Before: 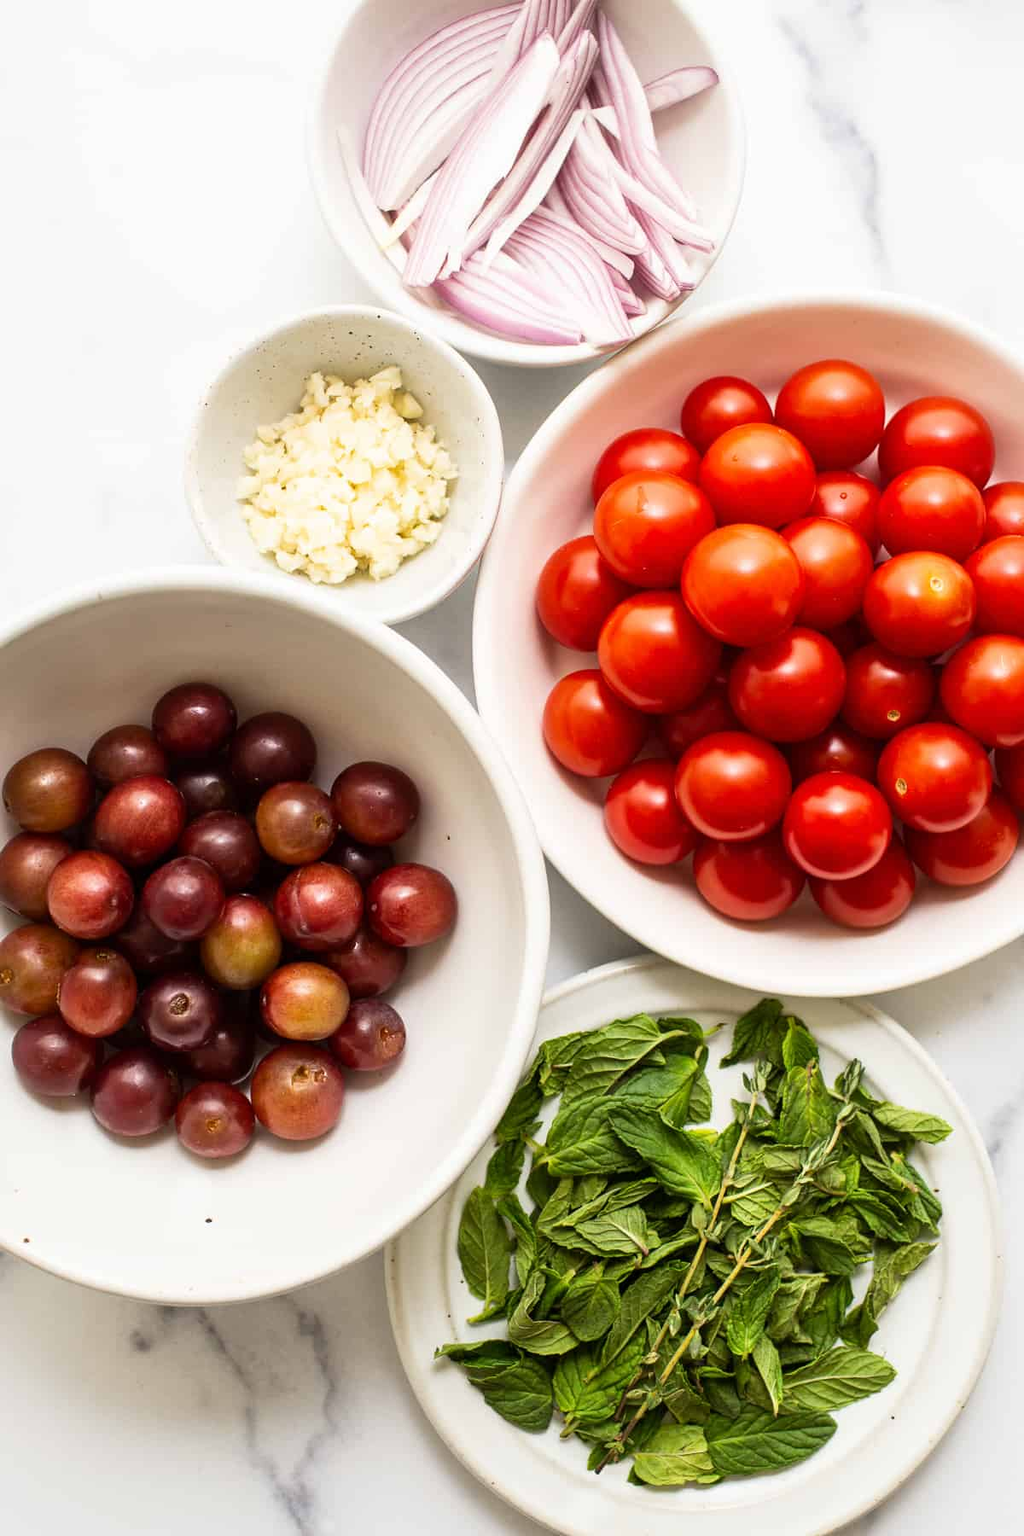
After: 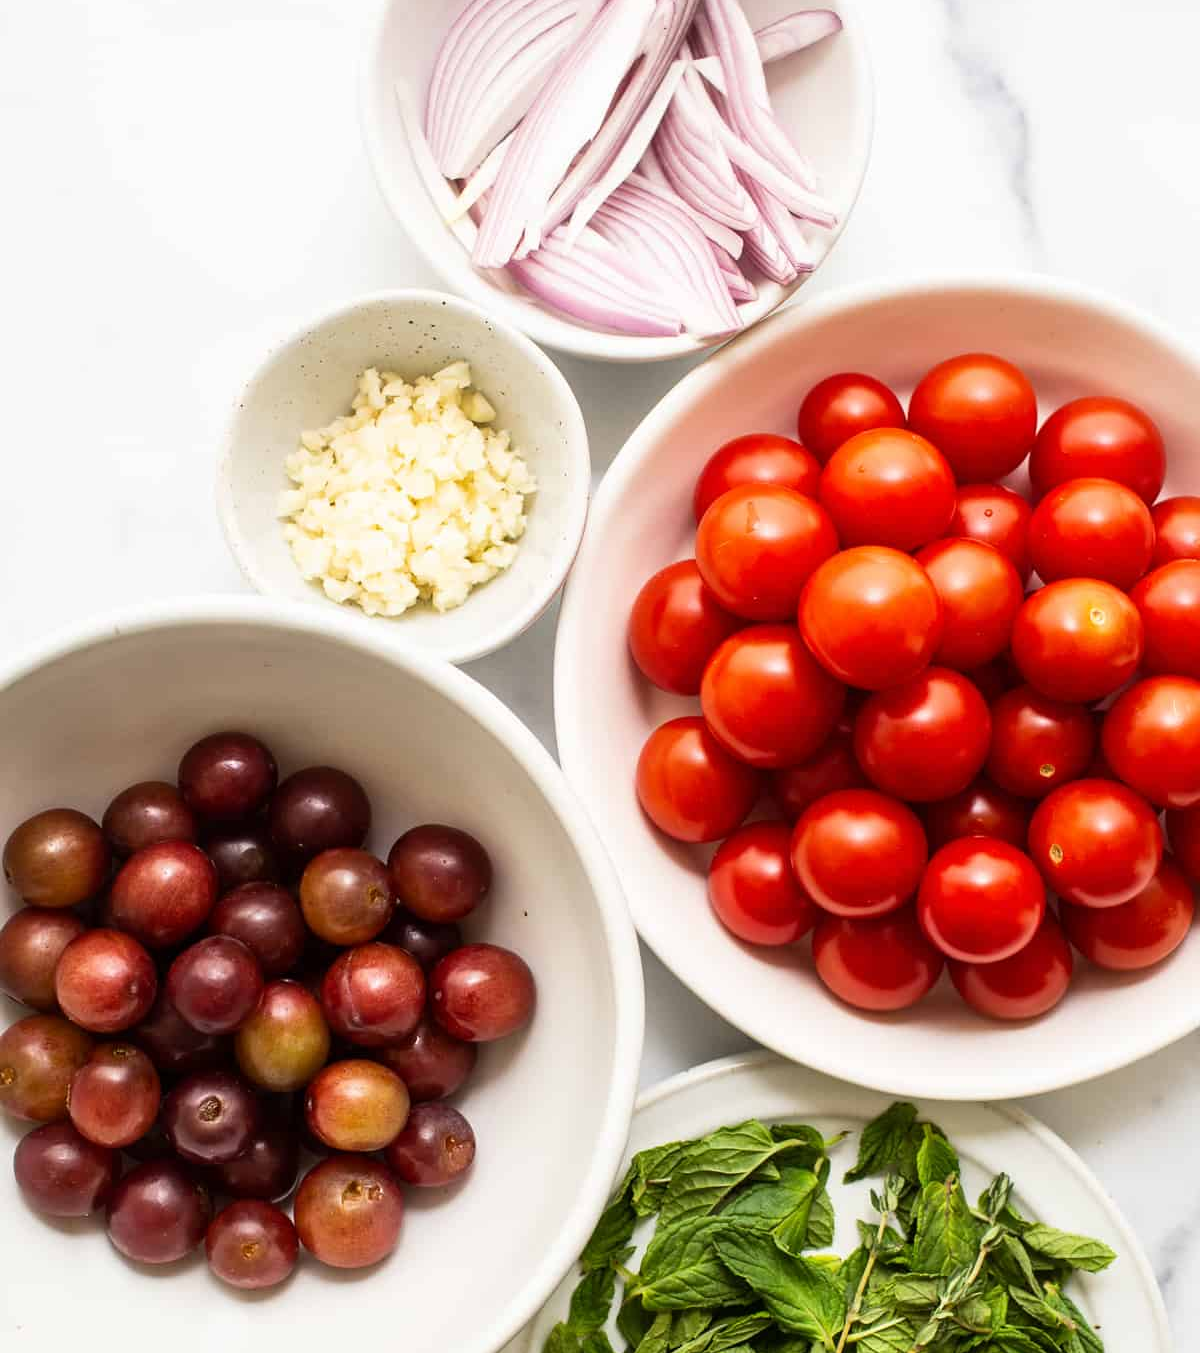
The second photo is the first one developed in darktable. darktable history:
crop: top 3.8%, bottom 21.002%
